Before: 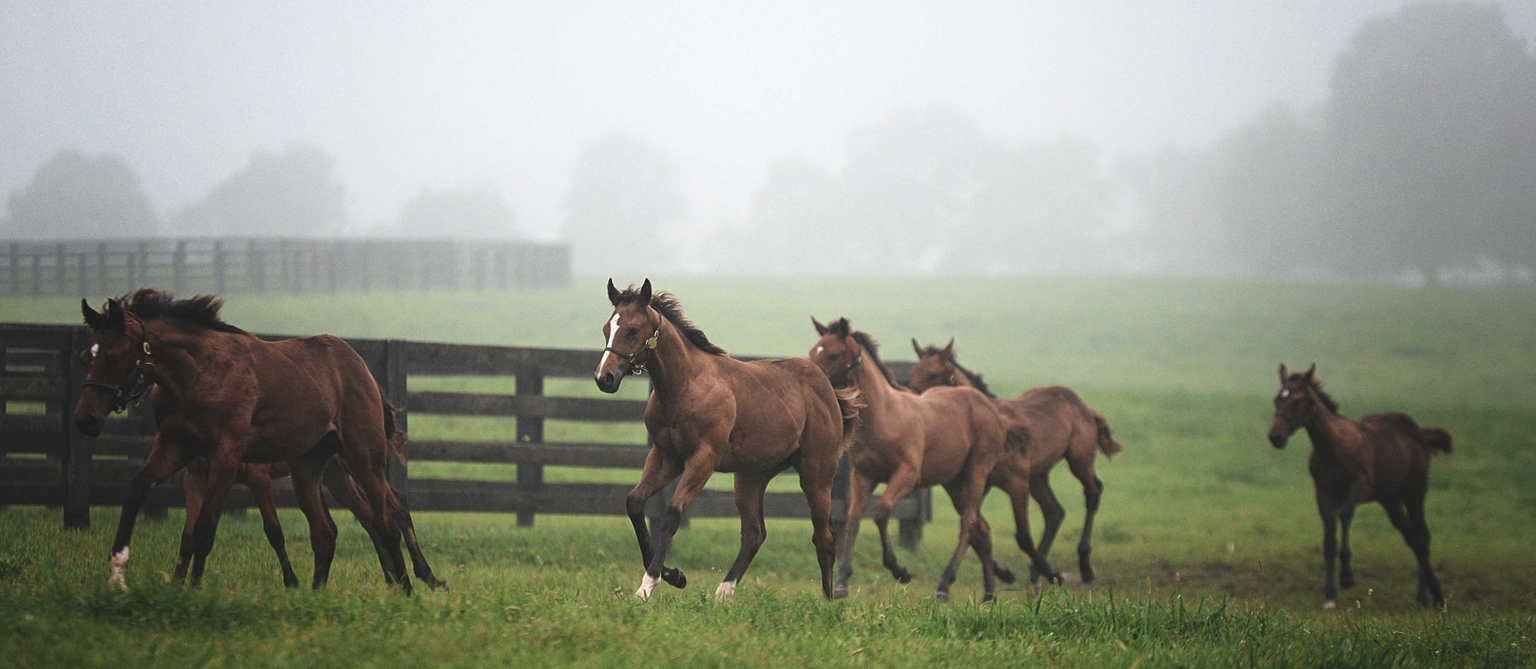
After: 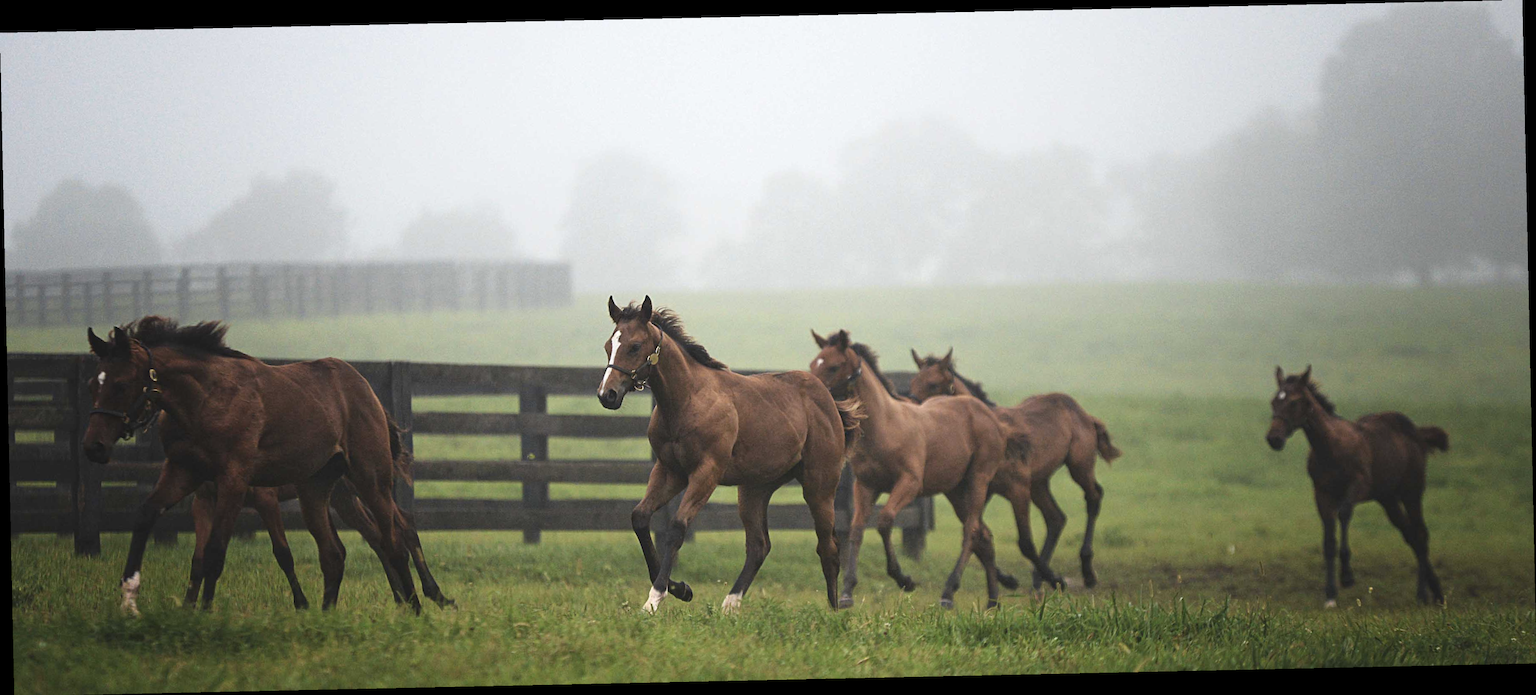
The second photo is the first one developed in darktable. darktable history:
rotate and perspective: rotation -1.24°, automatic cropping off
color contrast: green-magenta contrast 0.81
